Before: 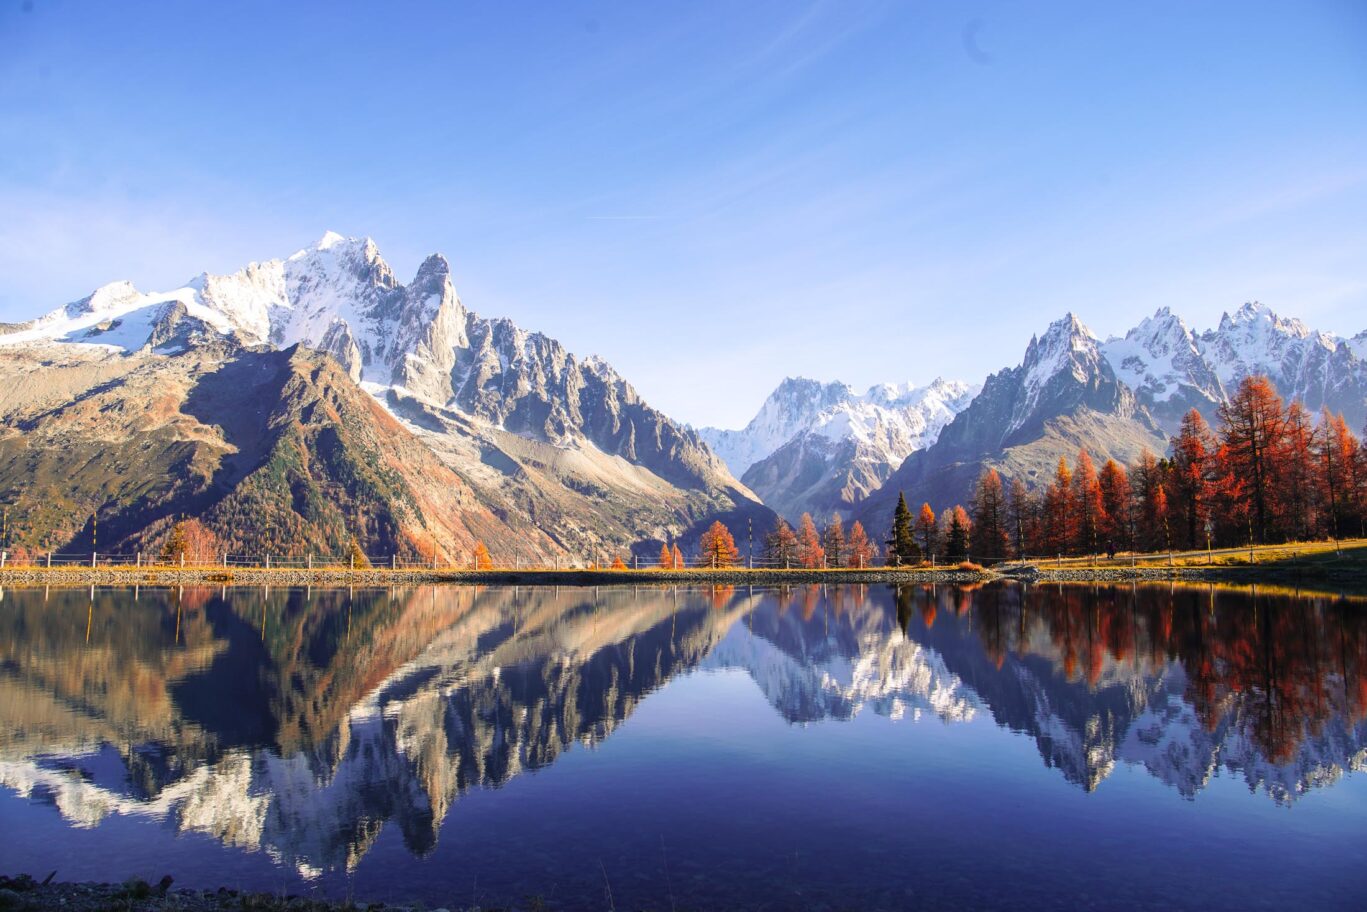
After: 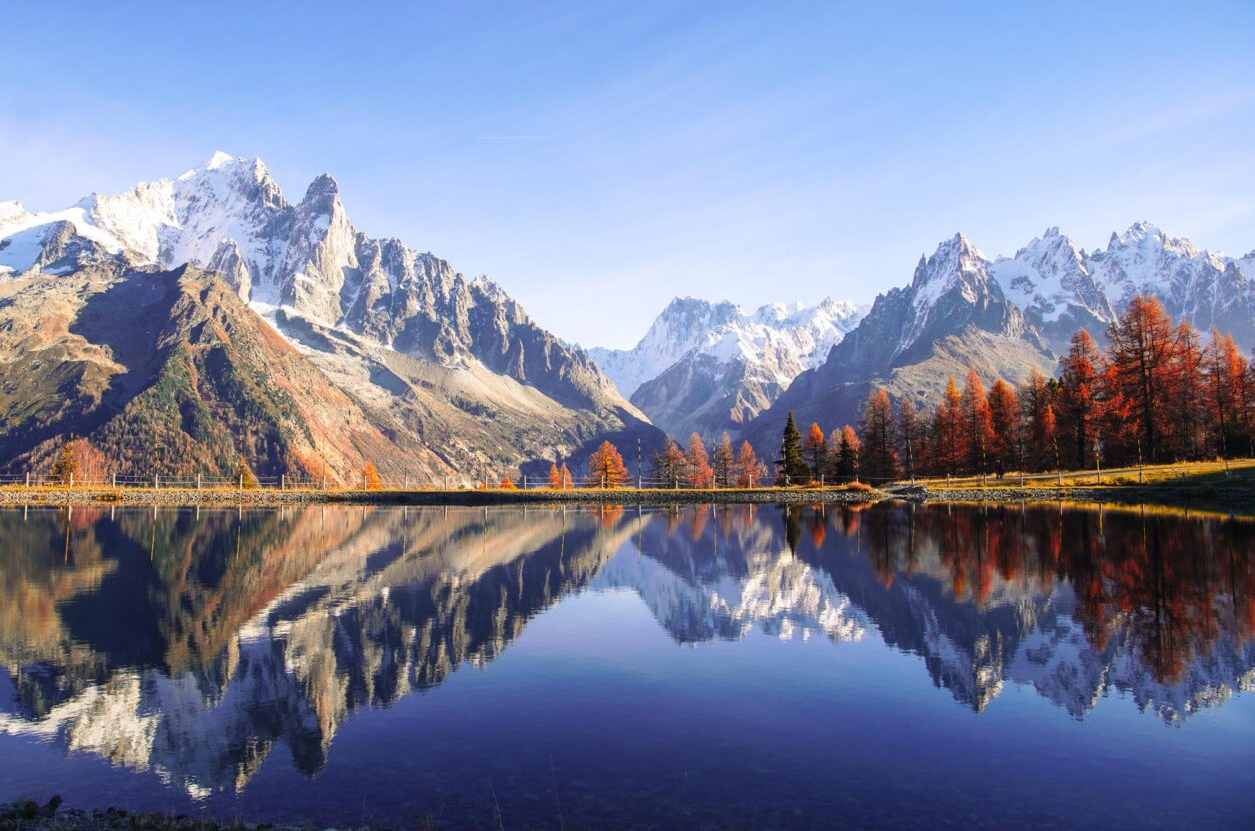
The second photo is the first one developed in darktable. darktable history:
crop and rotate: left 8.19%, top 8.85%
